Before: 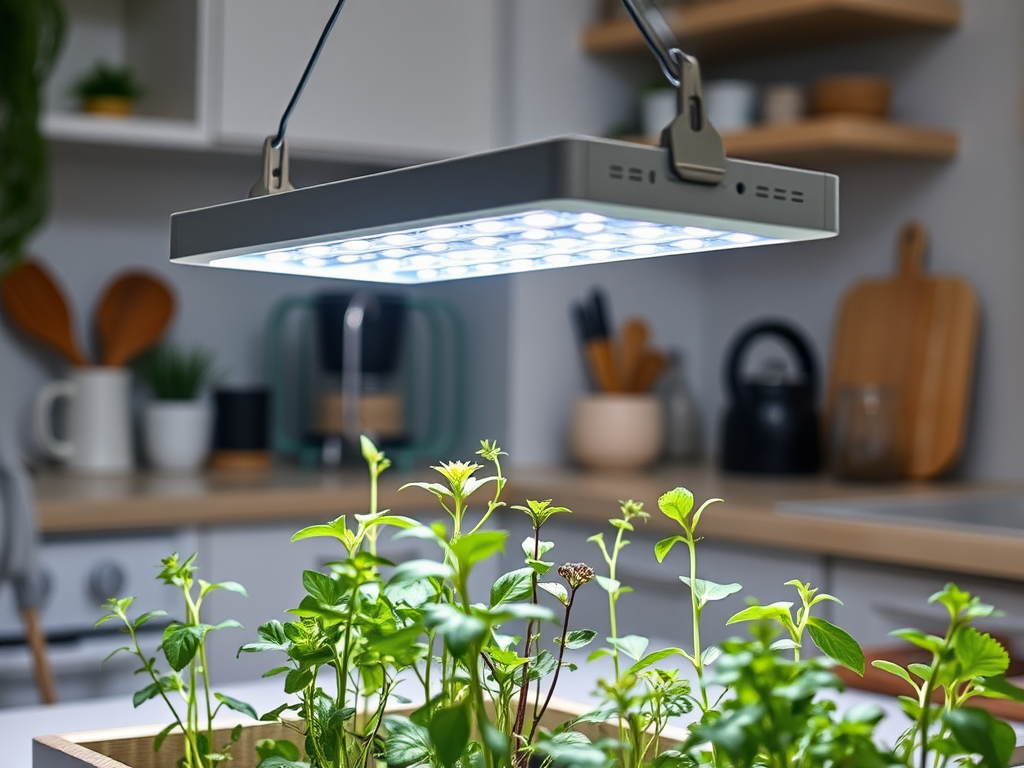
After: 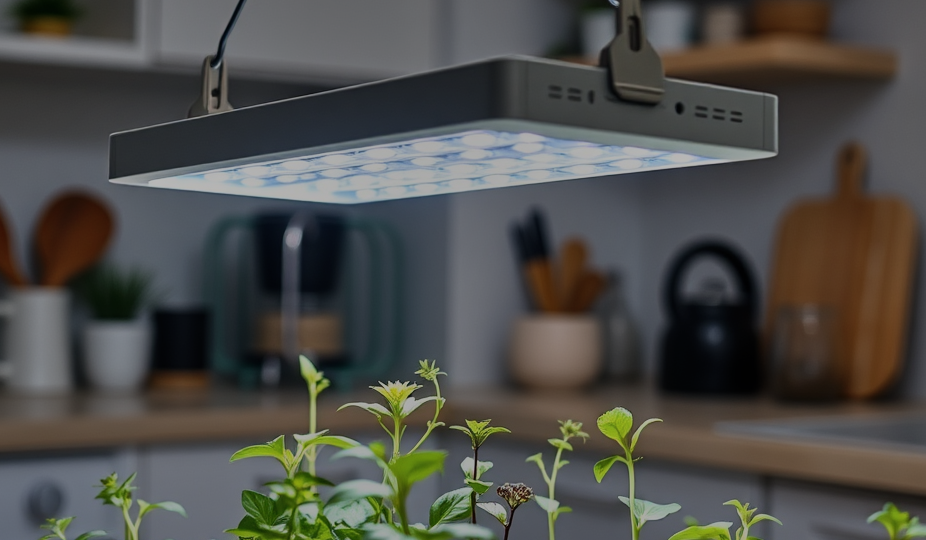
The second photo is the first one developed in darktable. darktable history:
shadows and highlights: low approximation 0.01, soften with gaussian
exposure: exposure -1.462 EV, compensate highlight preservation false
crop: left 5.975%, top 10.465%, right 3.545%, bottom 19.106%
